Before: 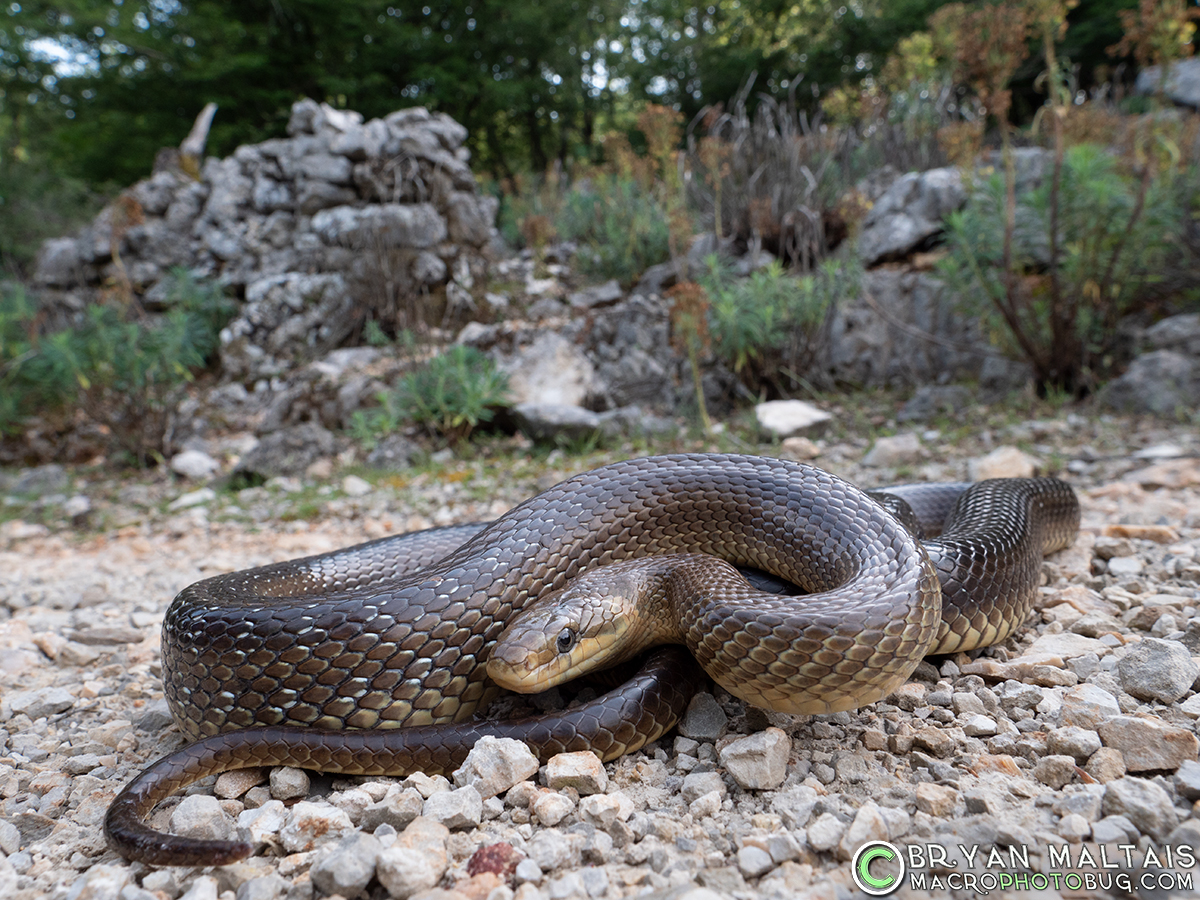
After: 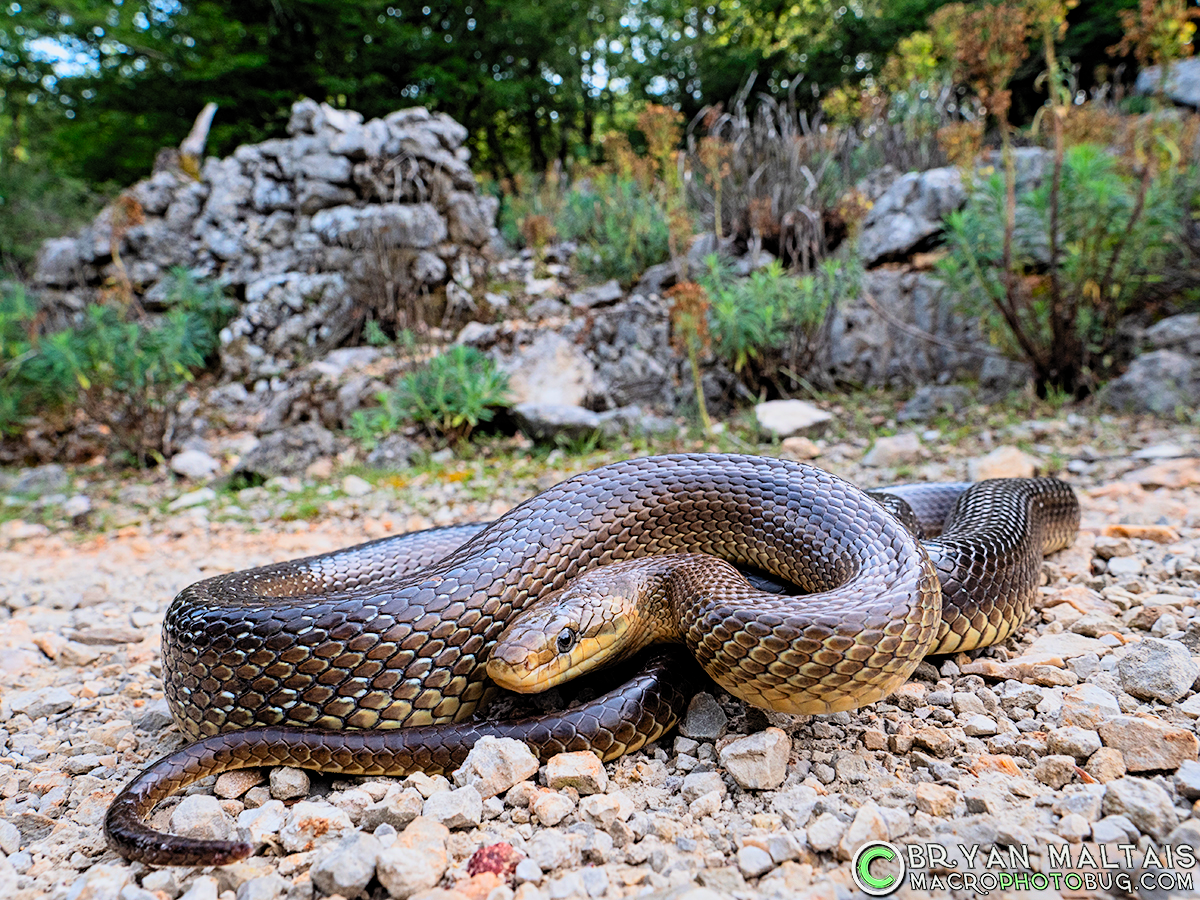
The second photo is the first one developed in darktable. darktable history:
filmic rgb: middle gray luminance 18.42%, black relative exposure -9 EV, white relative exposure 3.75 EV, threshold 6 EV, target black luminance 0%, hardness 4.85, latitude 67.35%, contrast 0.955, highlights saturation mix 20%, shadows ↔ highlights balance 21.36%, add noise in highlights 0, preserve chrominance luminance Y, color science v3 (2019), use custom middle-gray values true, iterations of high-quality reconstruction 0, contrast in highlights soft, enable highlight reconstruction true
contrast equalizer: y [[0.5, 0.5, 0.5, 0.539, 0.64, 0.611], [0.5 ×6], [0.5 ×6], [0 ×6], [0 ×6]]
contrast brightness saturation: contrast 0.2, brightness 0.2, saturation 0.8
